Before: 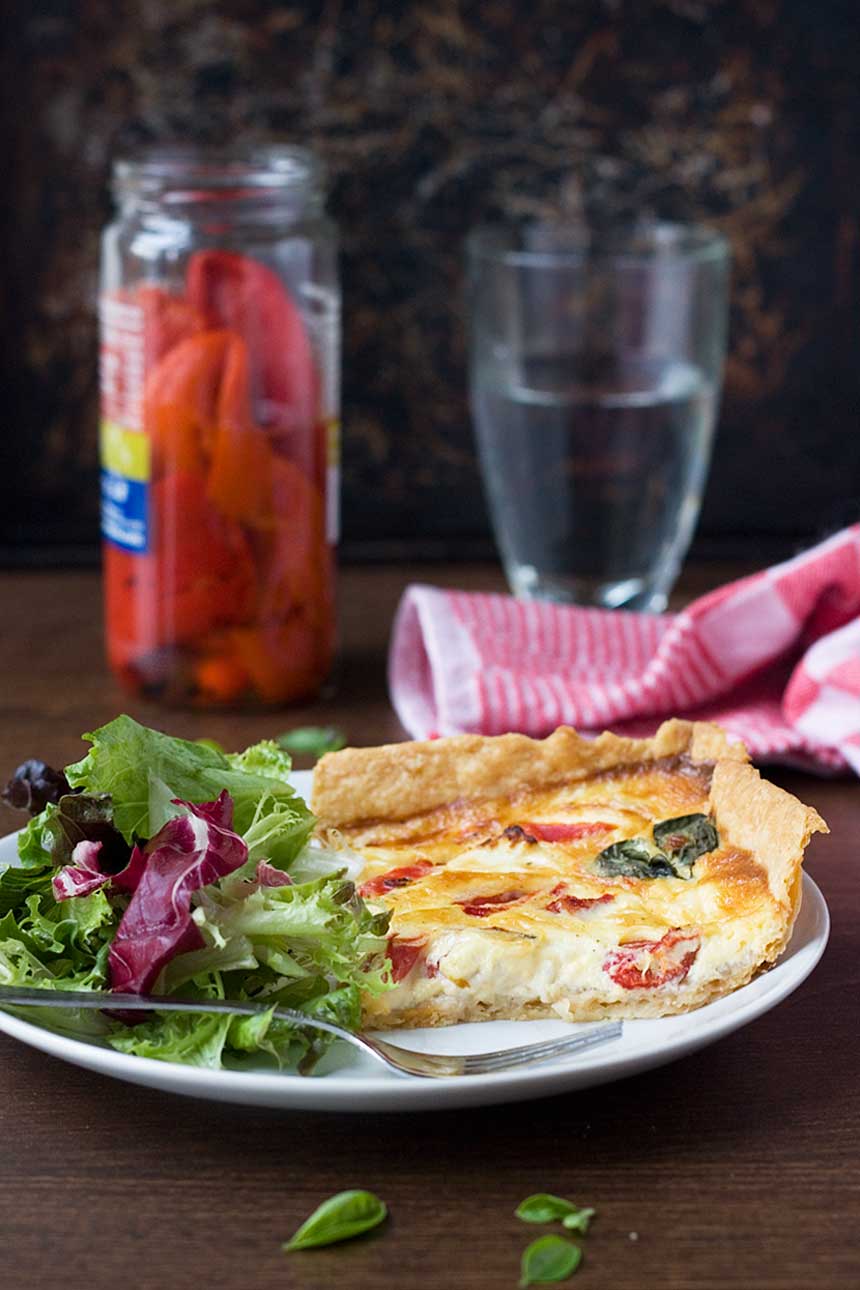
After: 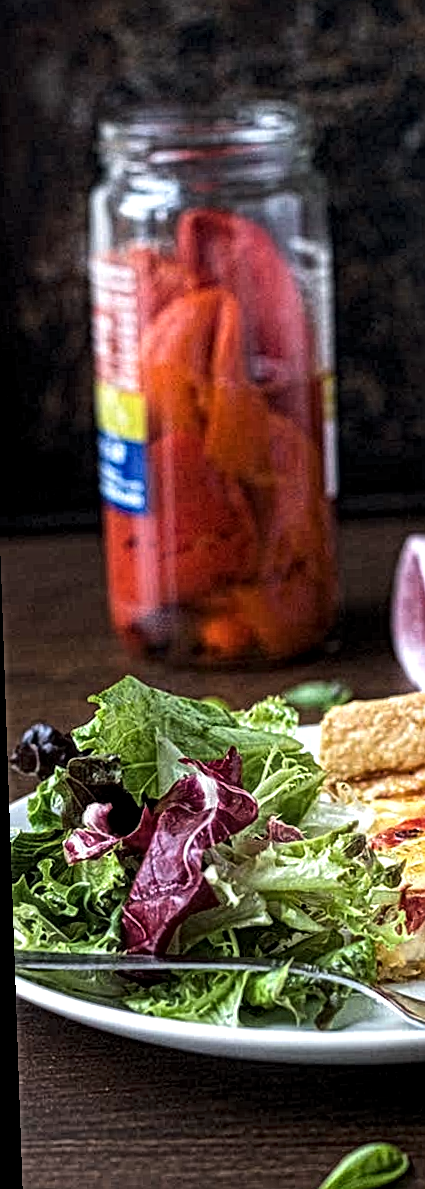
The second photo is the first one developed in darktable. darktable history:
rotate and perspective: rotation -2°, crop left 0.022, crop right 0.978, crop top 0.049, crop bottom 0.951
tone equalizer: -8 EV -0.417 EV, -7 EV -0.389 EV, -6 EV -0.333 EV, -5 EV -0.222 EV, -3 EV 0.222 EV, -2 EV 0.333 EV, -1 EV 0.389 EV, +0 EV 0.417 EV, edges refinement/feathering 500, mask exposure compensation -1.57 EV, preserve details no
local contrast: mode bilateral grid, contrast 20, coarseness 3, detail 300%, midtone range 0.2
crop and rotate: left 0%, top 0%, right 50.845%
levels: levels [0.026, 0.507, 0.987]
haze removal: strength -0.1, adaptive false
